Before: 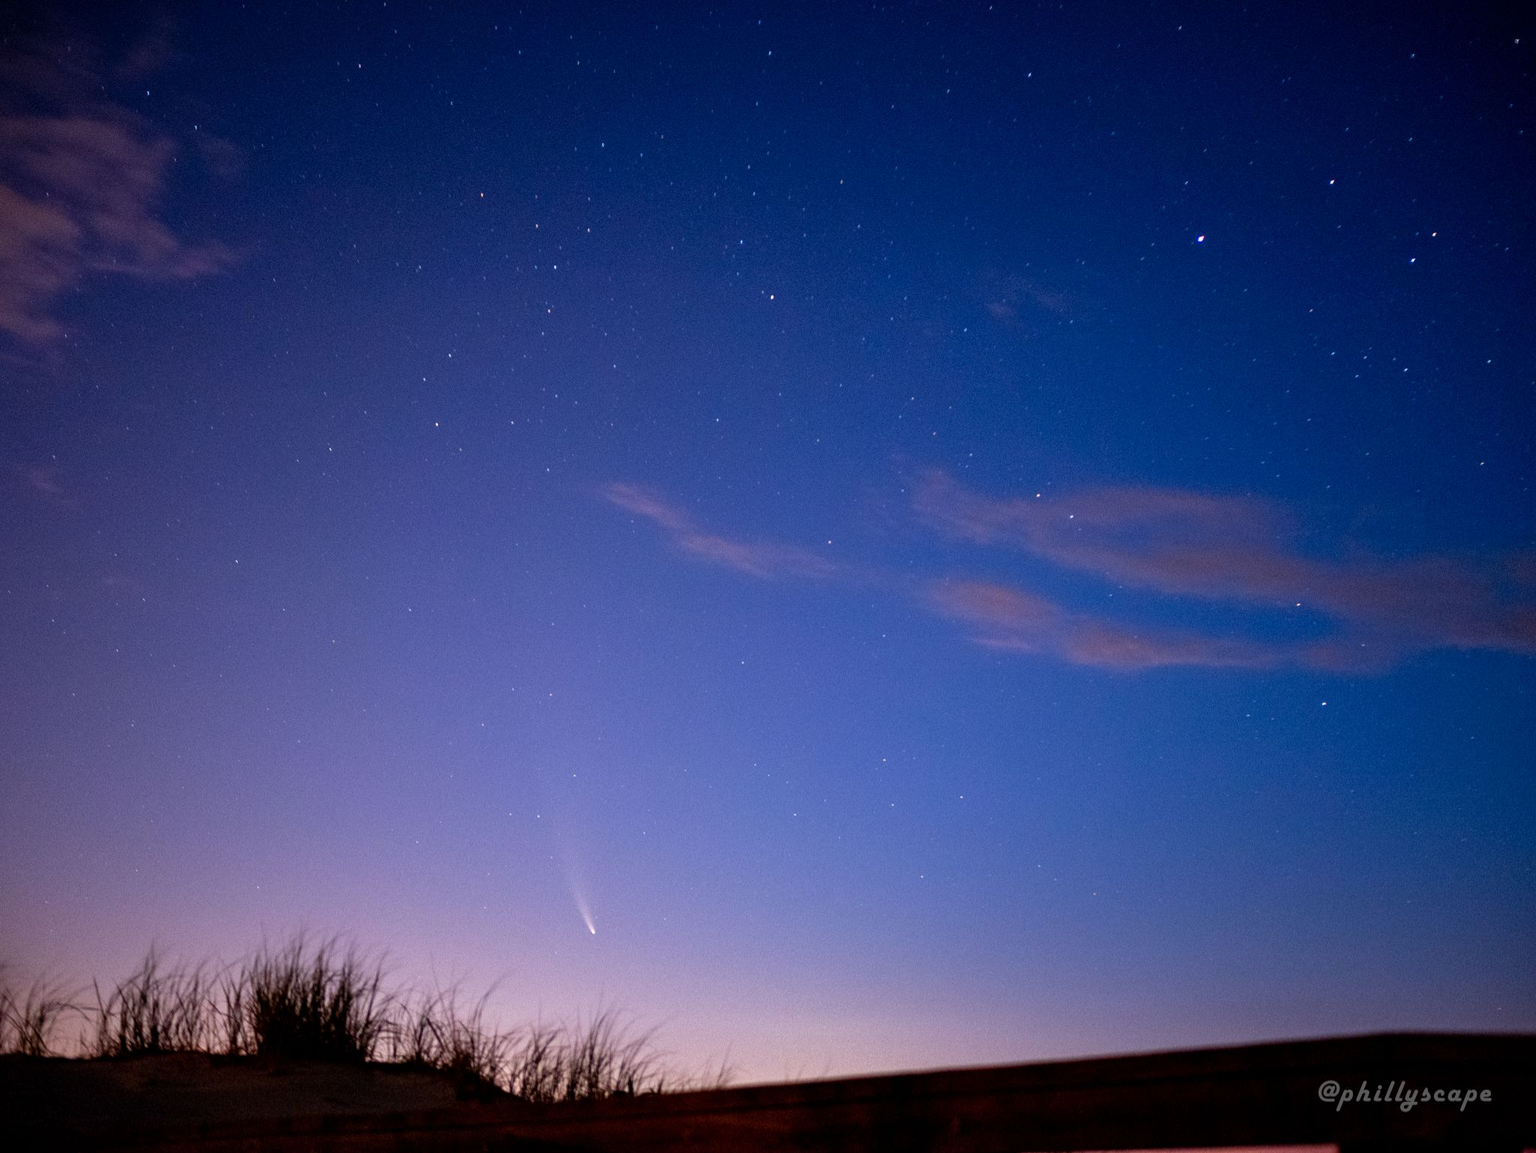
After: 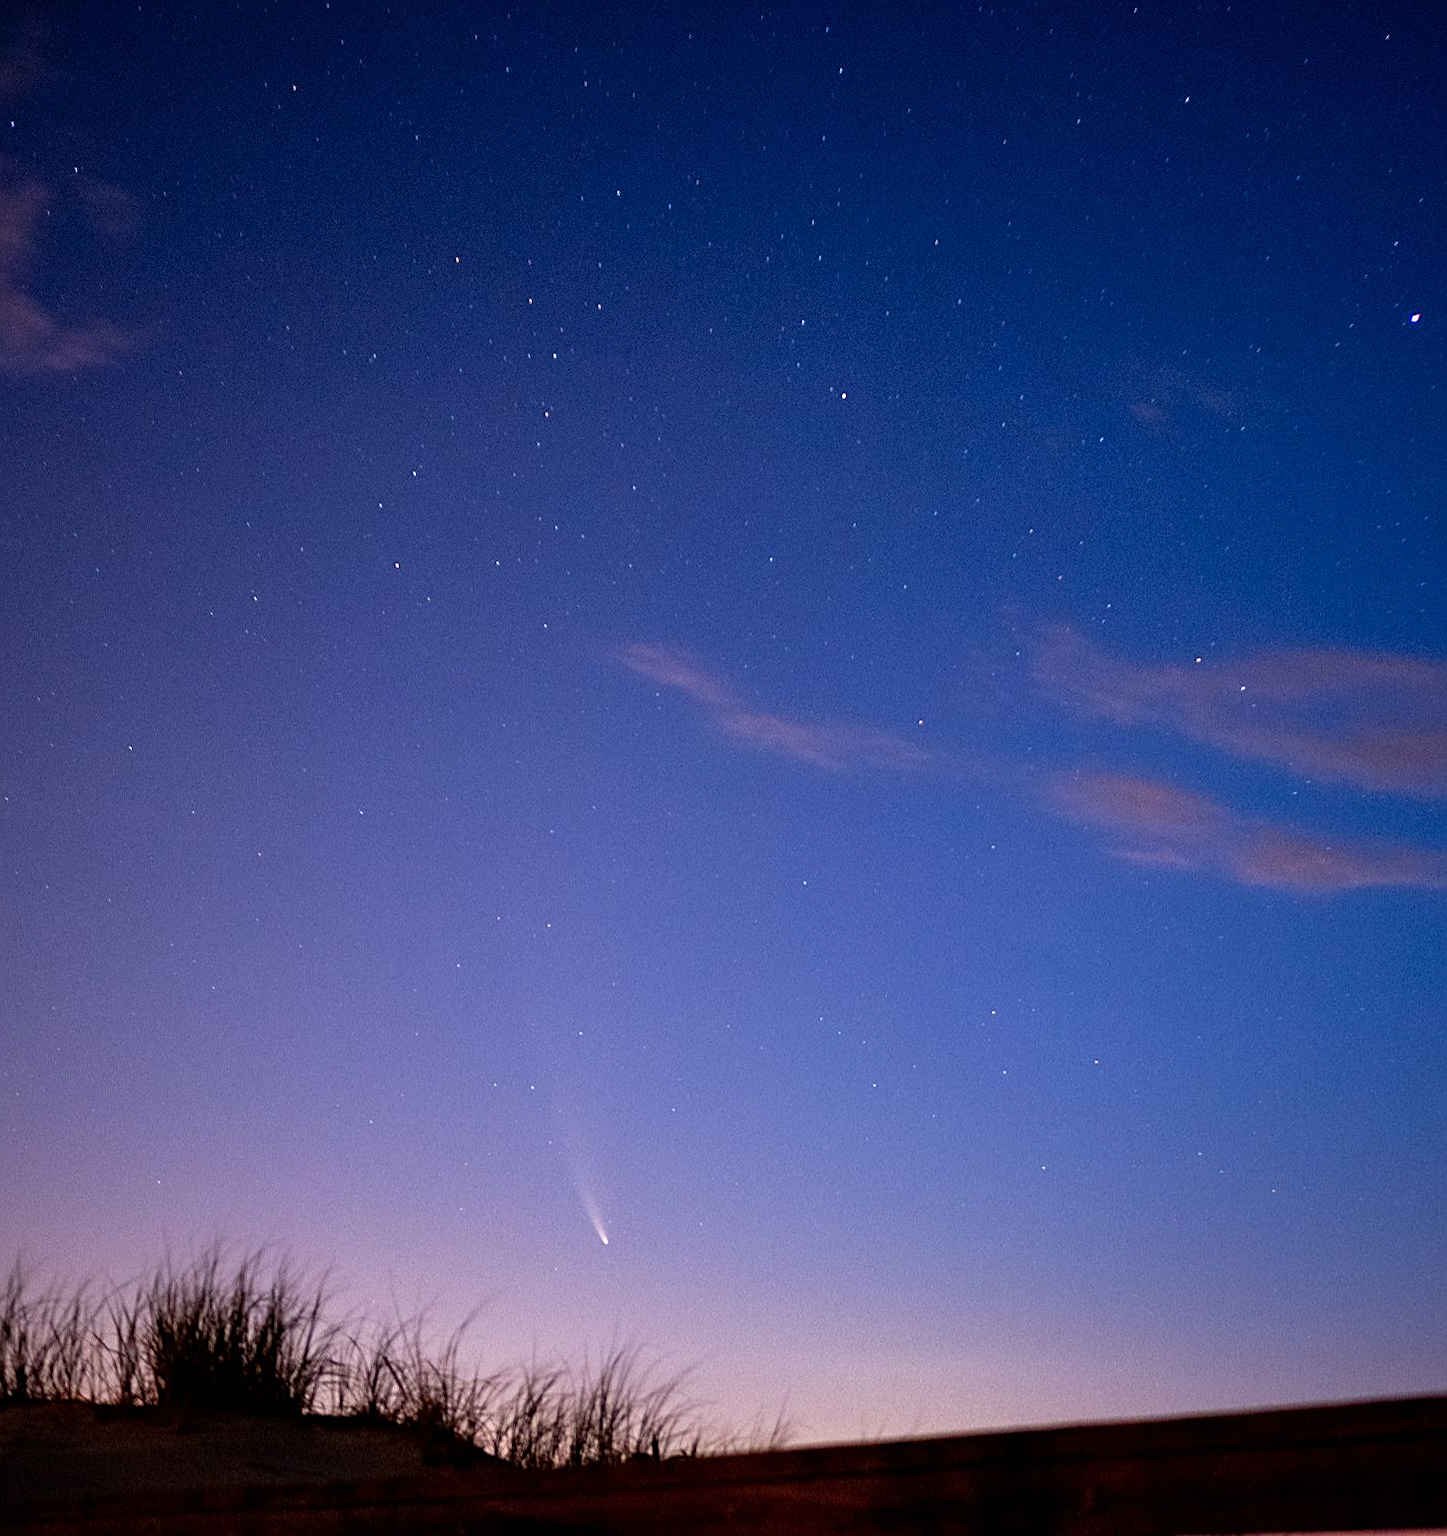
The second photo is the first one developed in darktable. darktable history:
sharpen: on, module defaults
crop and rotate: left 9.047%, right 20.244%
